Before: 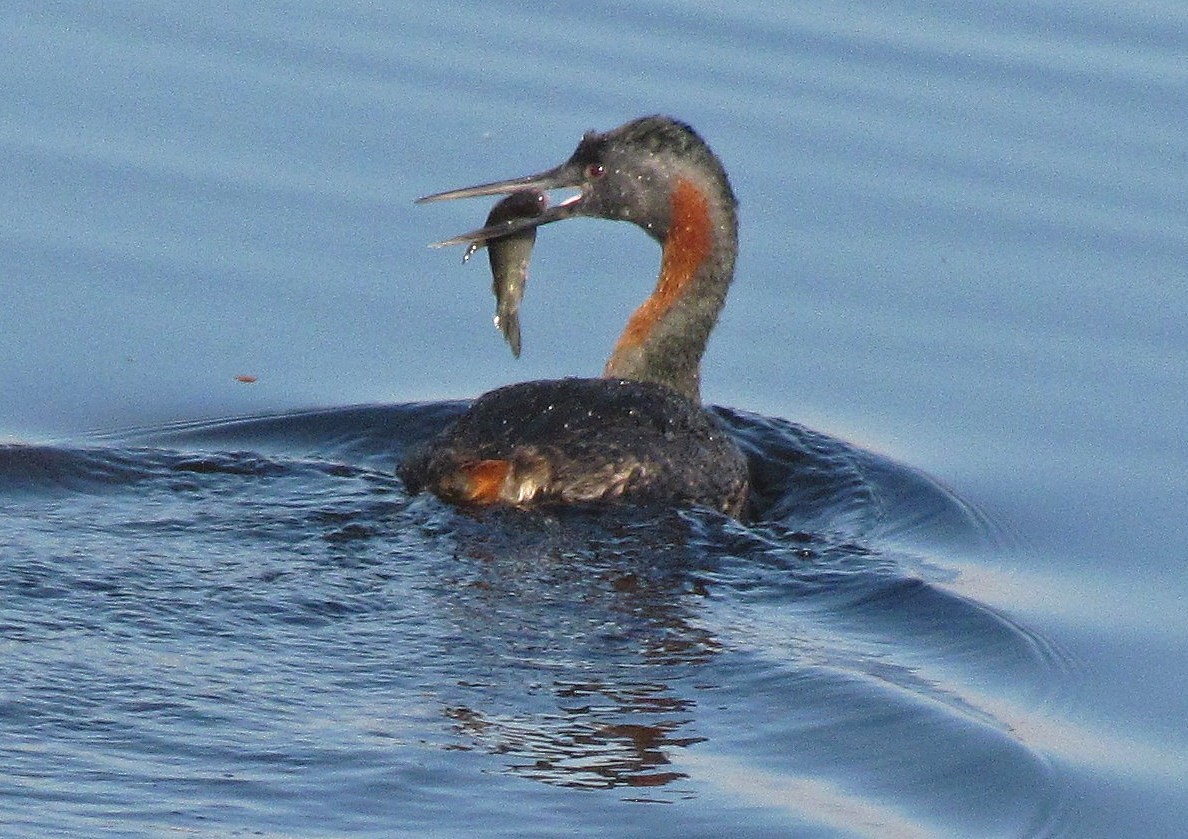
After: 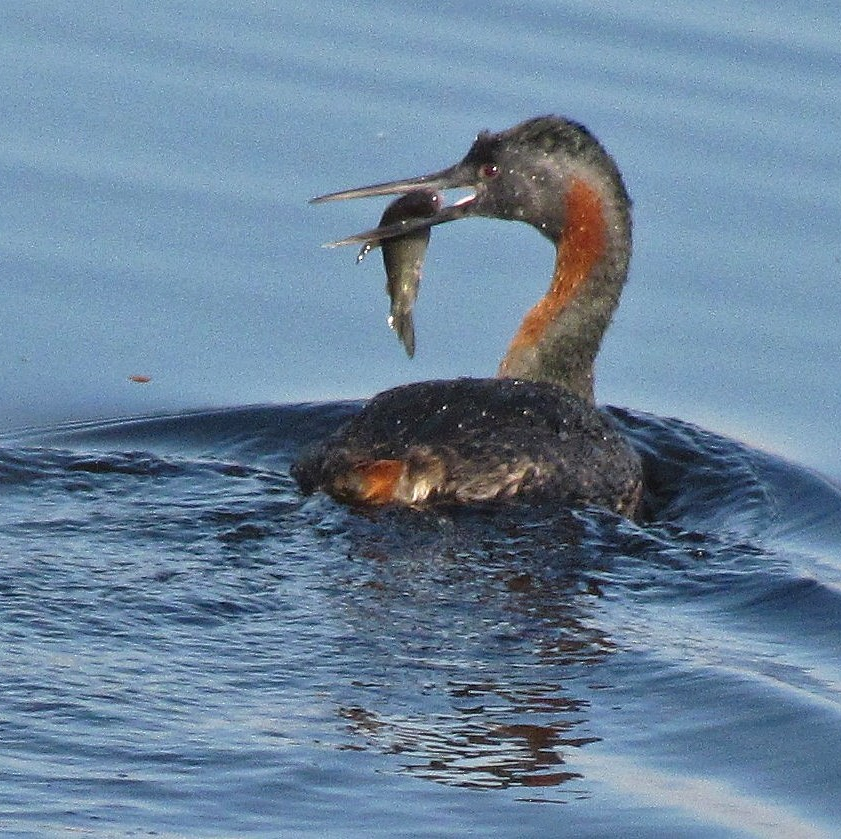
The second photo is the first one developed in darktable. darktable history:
crop and rotate: left 9.027%, right 20.164%
local contrast: mode bilateral grid, contrast 20, coarseness 49, detail 120%, midtone range 0.2
